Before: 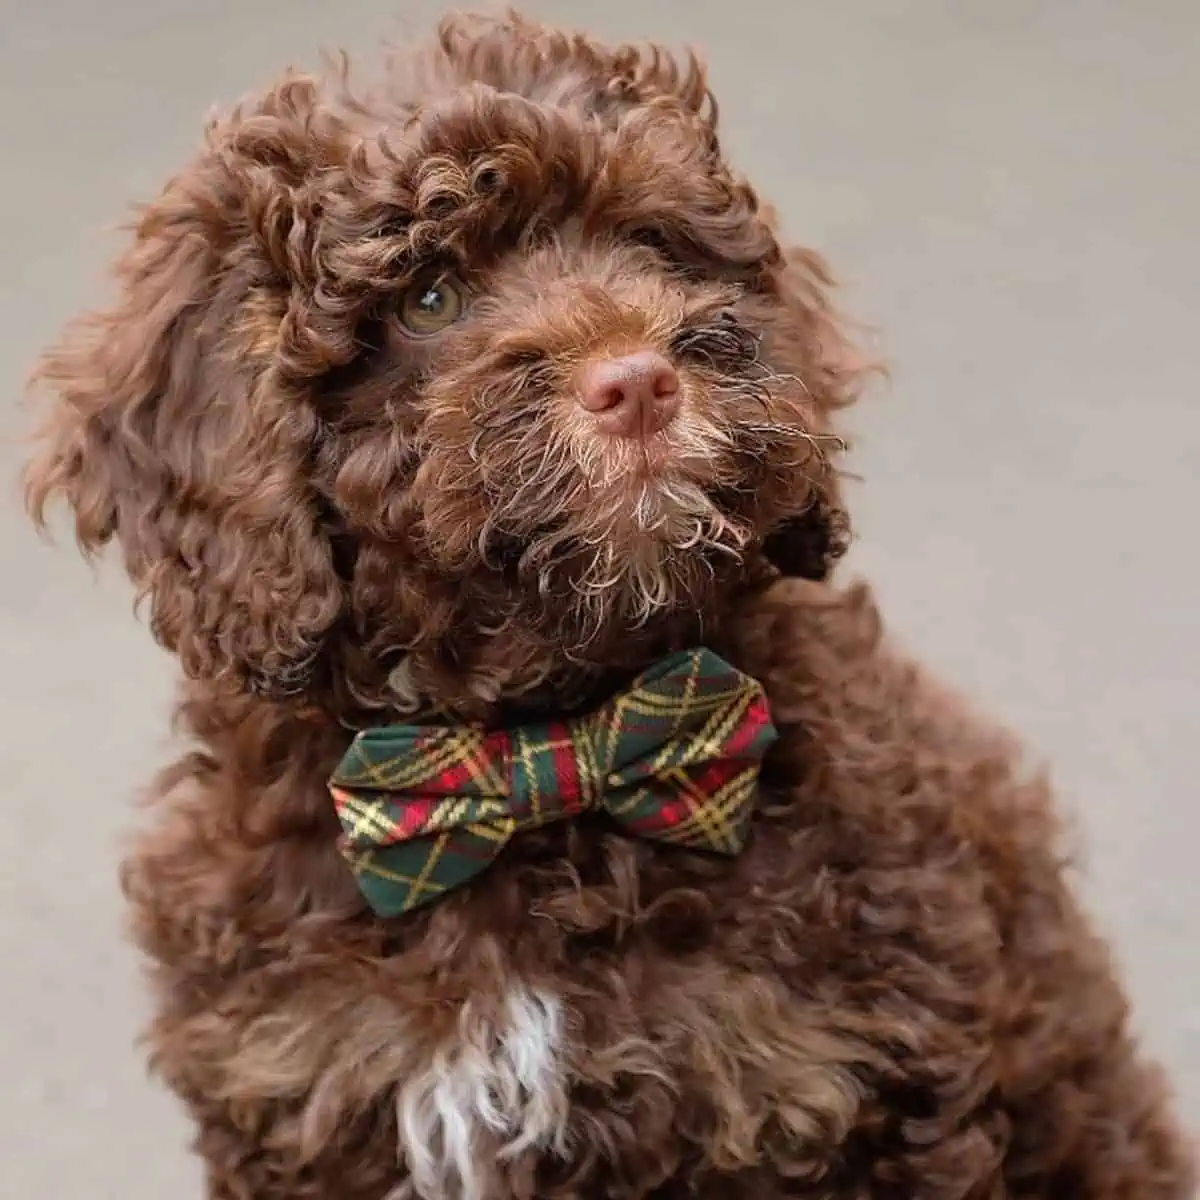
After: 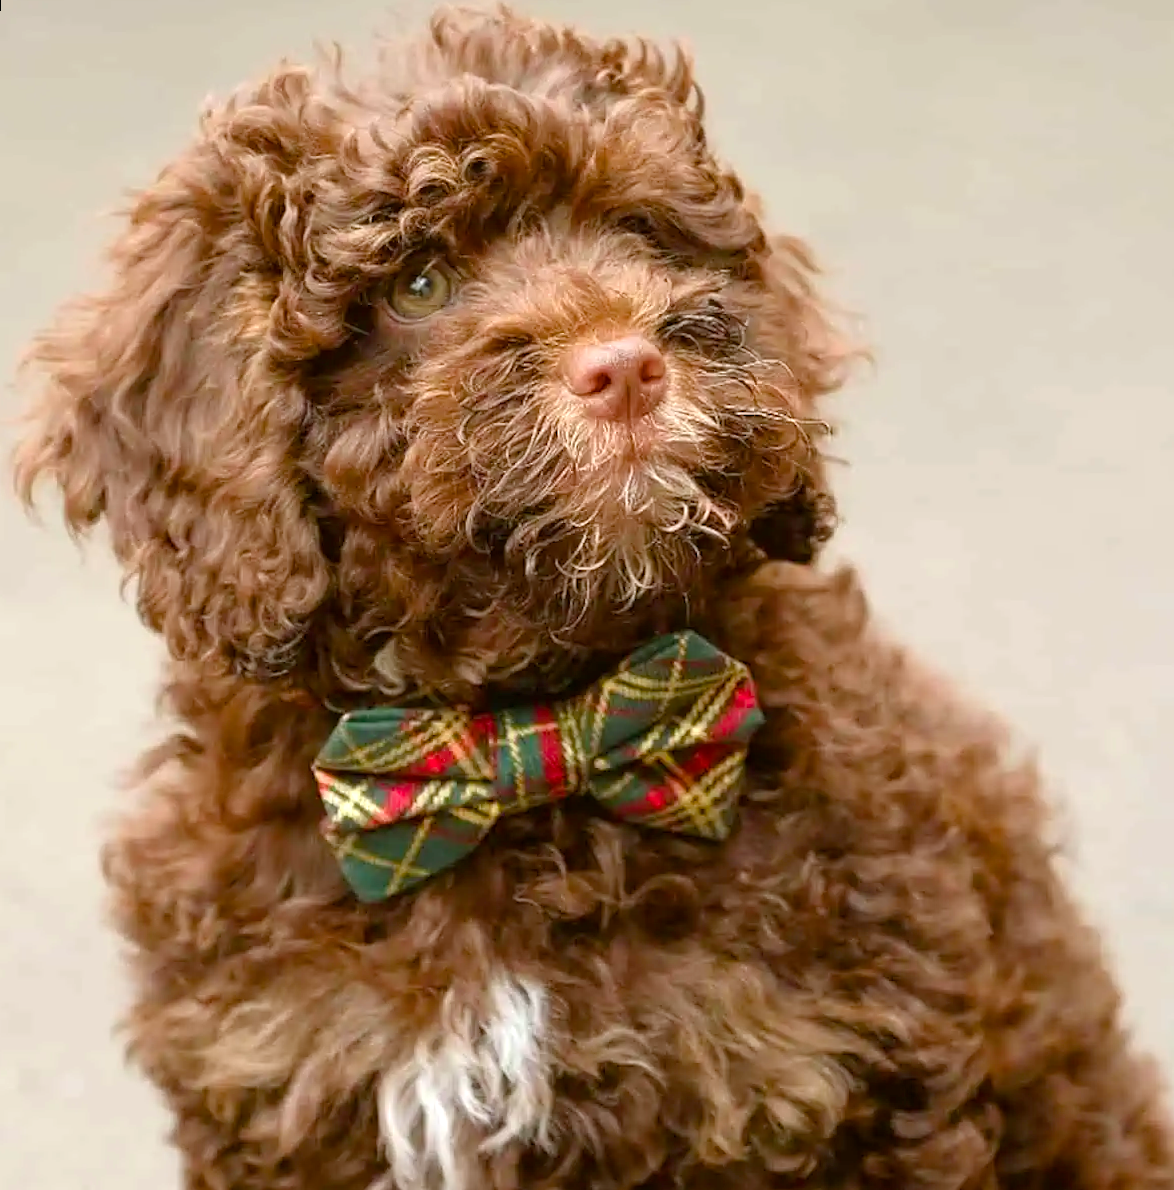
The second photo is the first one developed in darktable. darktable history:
color balance: mode lift, gamma, gain (sRGB), lift [1.04, 1, 1, 0.97], gamma [1.01, 1, 1, 0.97], gain [0.96, 1, 1, 0.97]
rotate and perspective: rotation 0.226°, lens shift (vertical) -0.042, crop left 0.023, crop right 0.982, crop top 0.006, crop bottom 0.994
exposure: black level correction 0.001, exposure 0.675 EV, compensate highlight preservation false
color balance rgb: perceptual saturation grading › global saturation 20%, perceptual saturation grading › highlights -25%, perceptual saturation grading › shadows 25%
